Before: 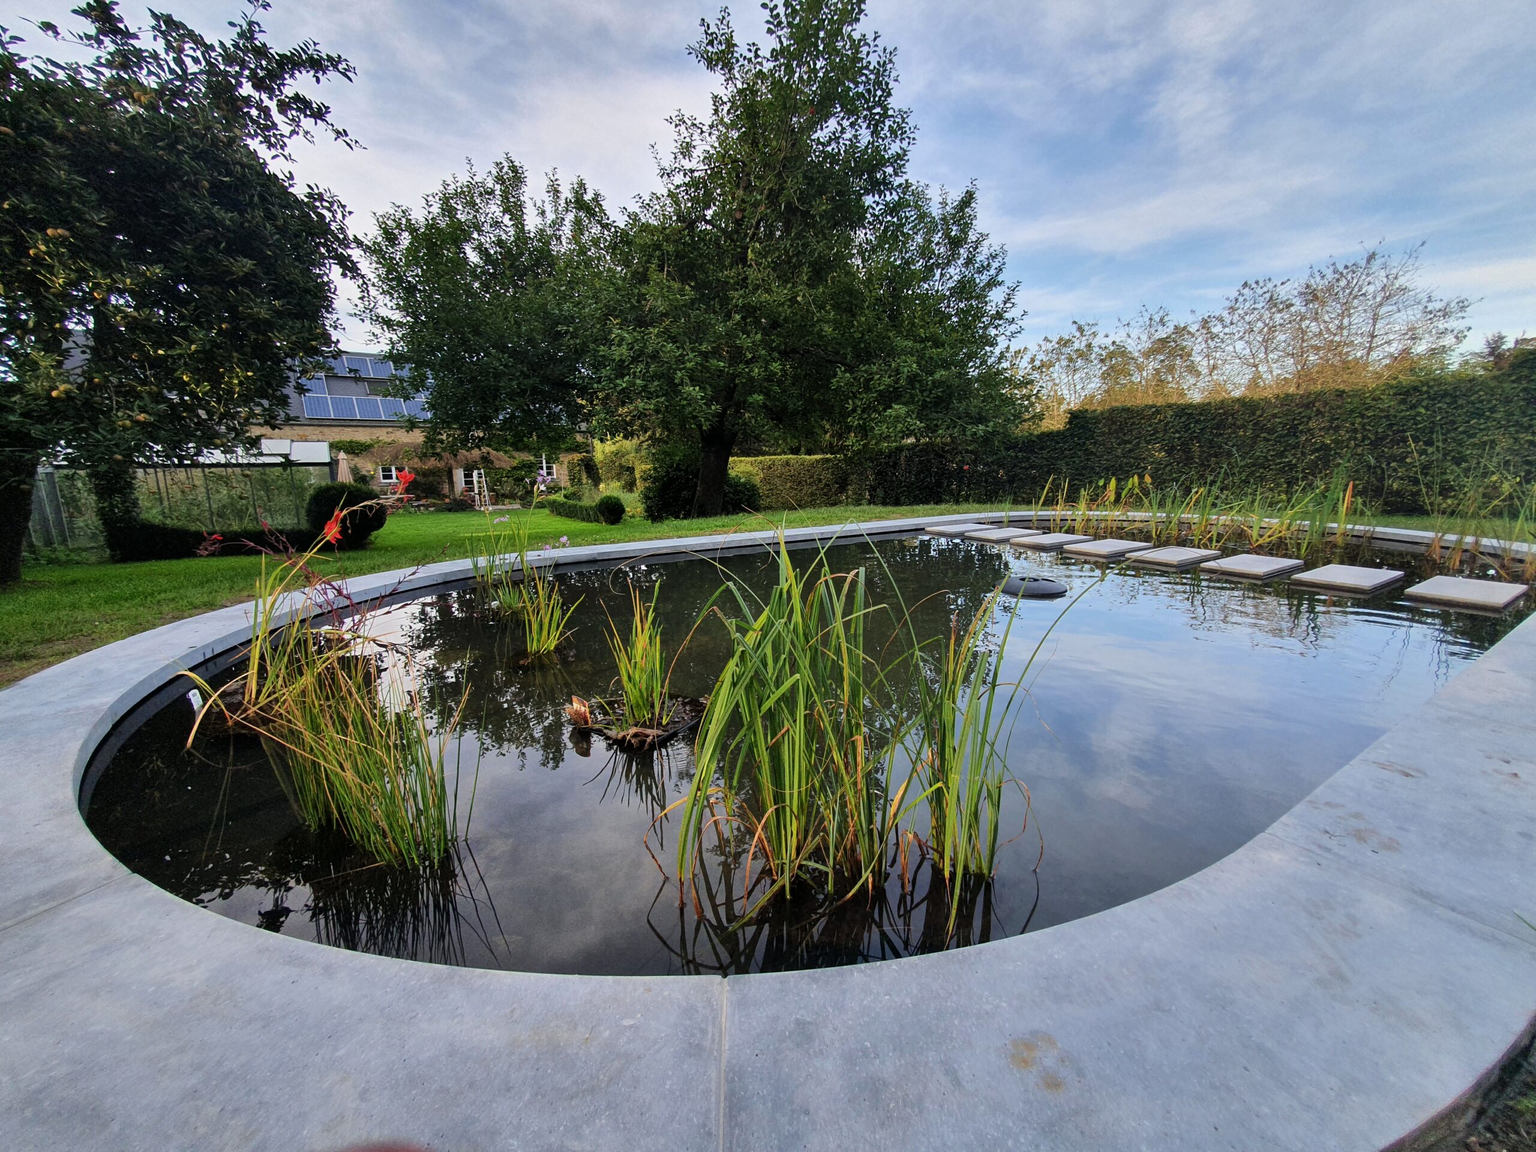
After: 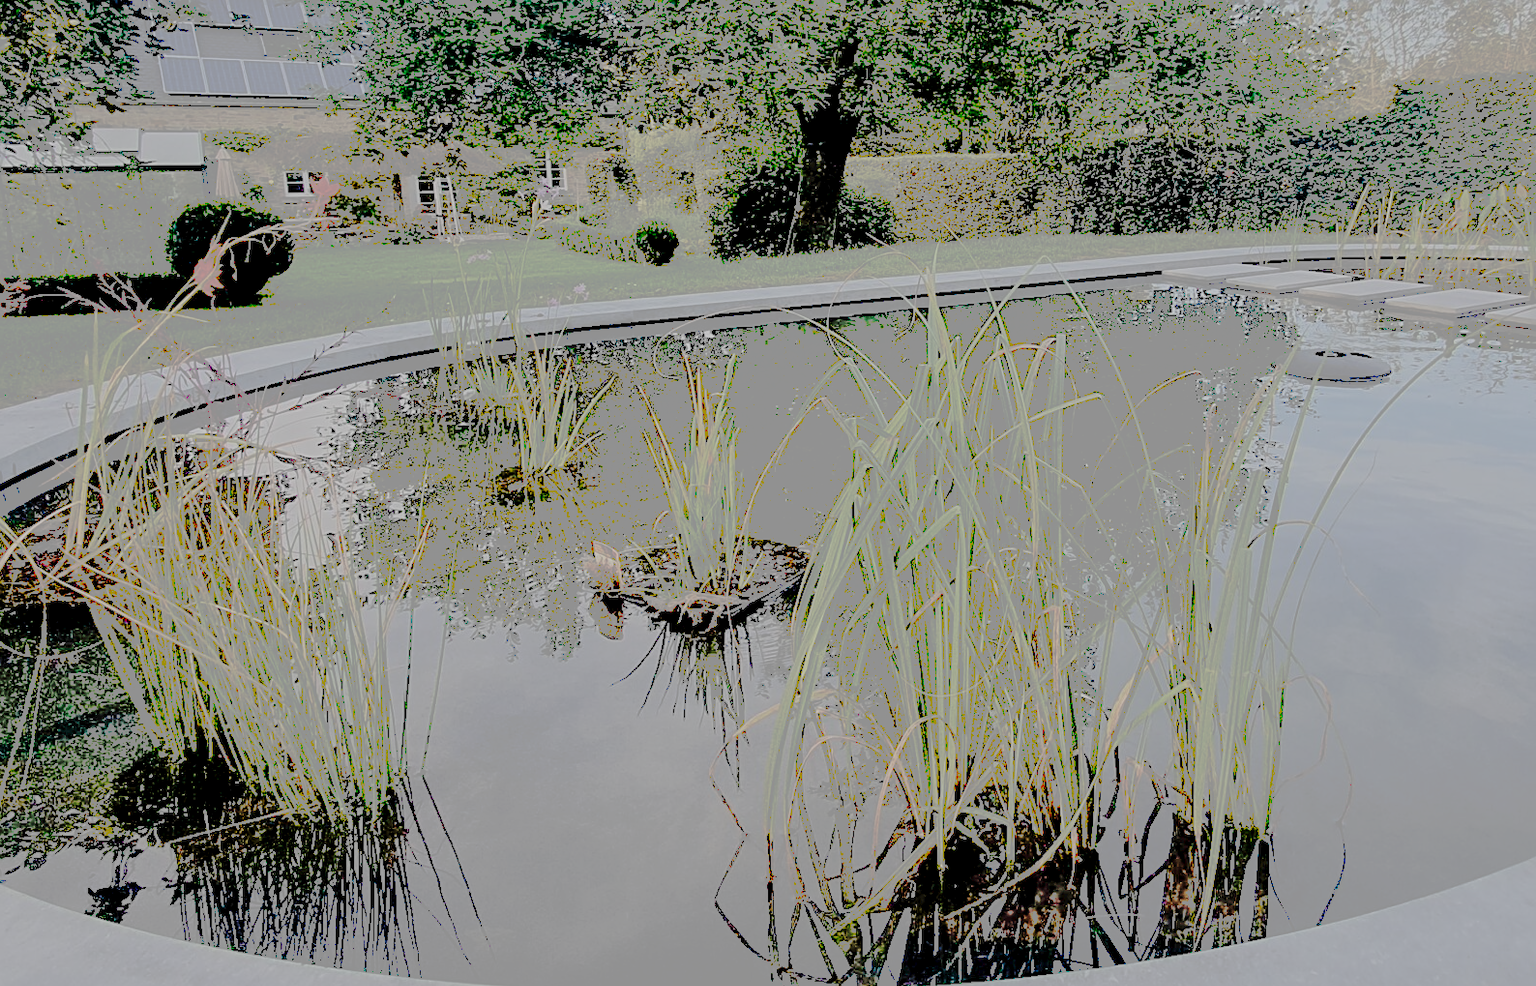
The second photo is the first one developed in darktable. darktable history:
tone curve: curves: ch0 [(0, 0) (0.003, 0.6) (0.011, 0.6) (0.025, 0.601) (0.044, 0.601) (0.069, 0.601) (0.1, 0.601) (0.136, 0.602) (0.177, 0.605) (0.224, 0.609) (0.277, 0.615) (0.335, 0.625) (0.399, 0.633) (0.468, 0.654) (0.543, 0.676) (0.623, 0.71) (0.709, 0.753) (0.801, 0.802) (0.898, 0.85) (1, 1)], preserve colors none
filmic rgb: middle gray luminance 30%, black relative exposure -9 EV, white relative exposure 7 EV, threshold 6 EV, target black luminance 0%, hardness 2.94, latitude 2.04%, contrast 0.963, highlights saturation mix 5%, shadows ↔ highlights balance 12.16%, add noise in highlights 0, preserve chrominance no, color science v3 (2019), use custom middle-gray values true, iterations of high-quality reconstruction 0, contrast in highlights soft, enable highlight reconstruction true
crop: left 13.312%, top 31.28%, right 24.627%, bottom 15.582%
sharpen: on, module defaults
